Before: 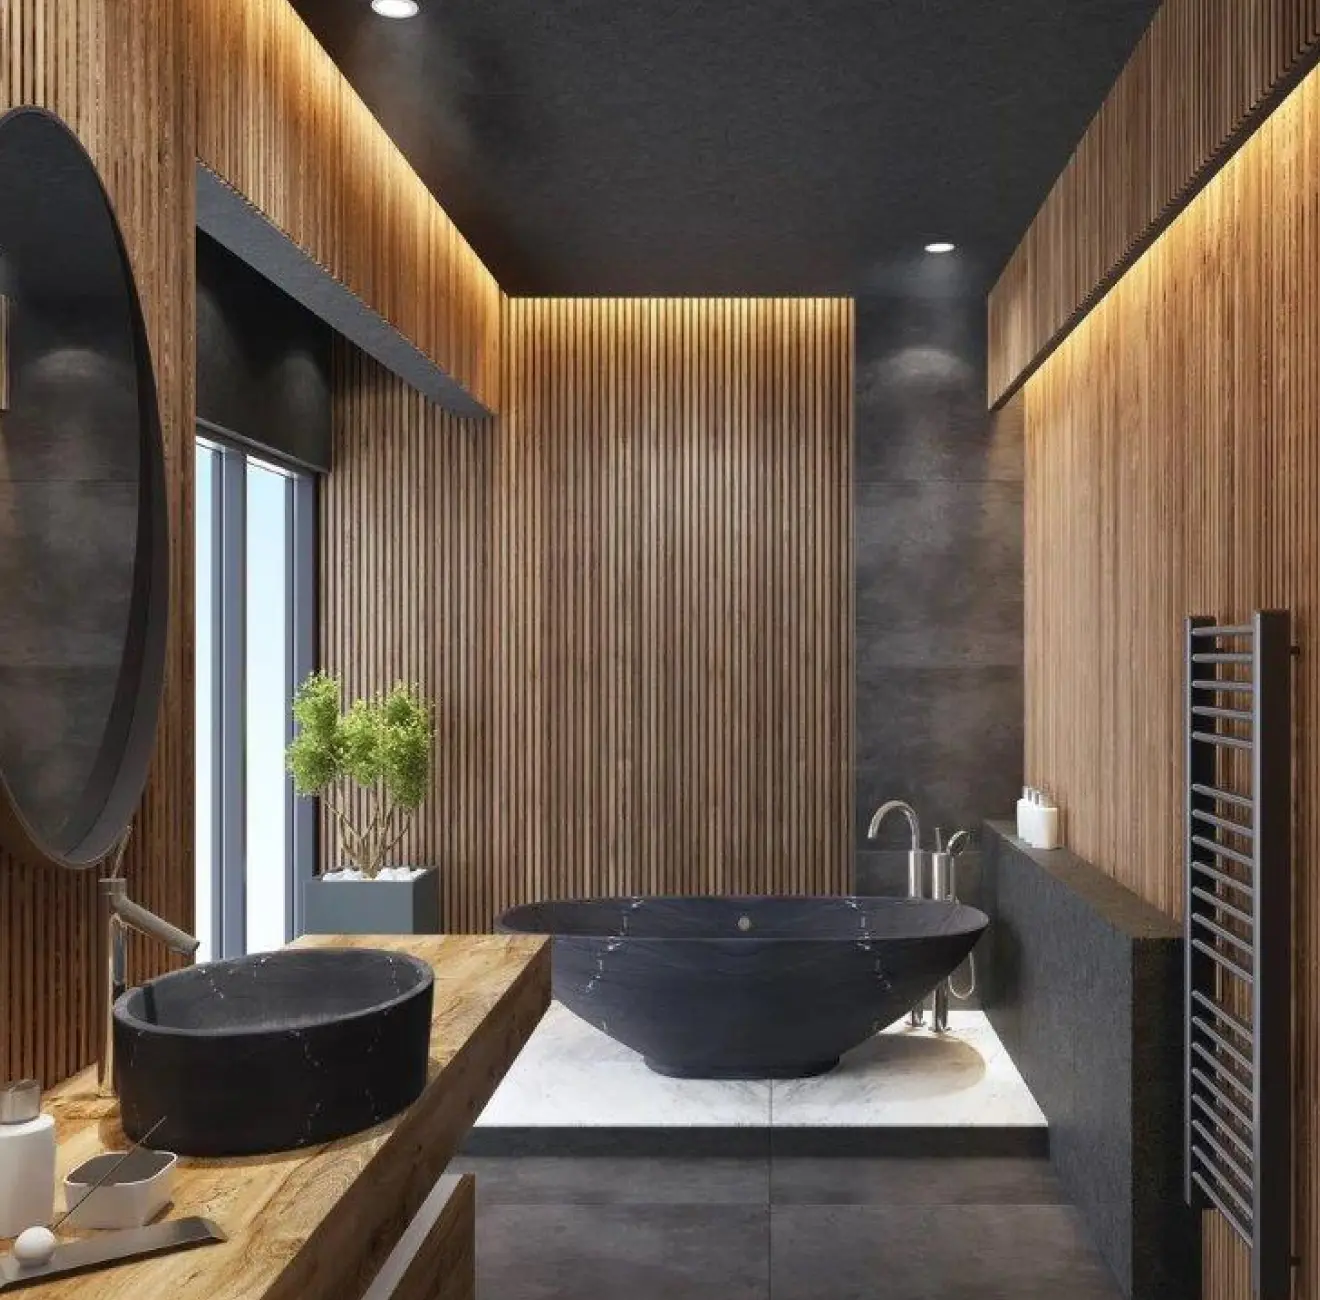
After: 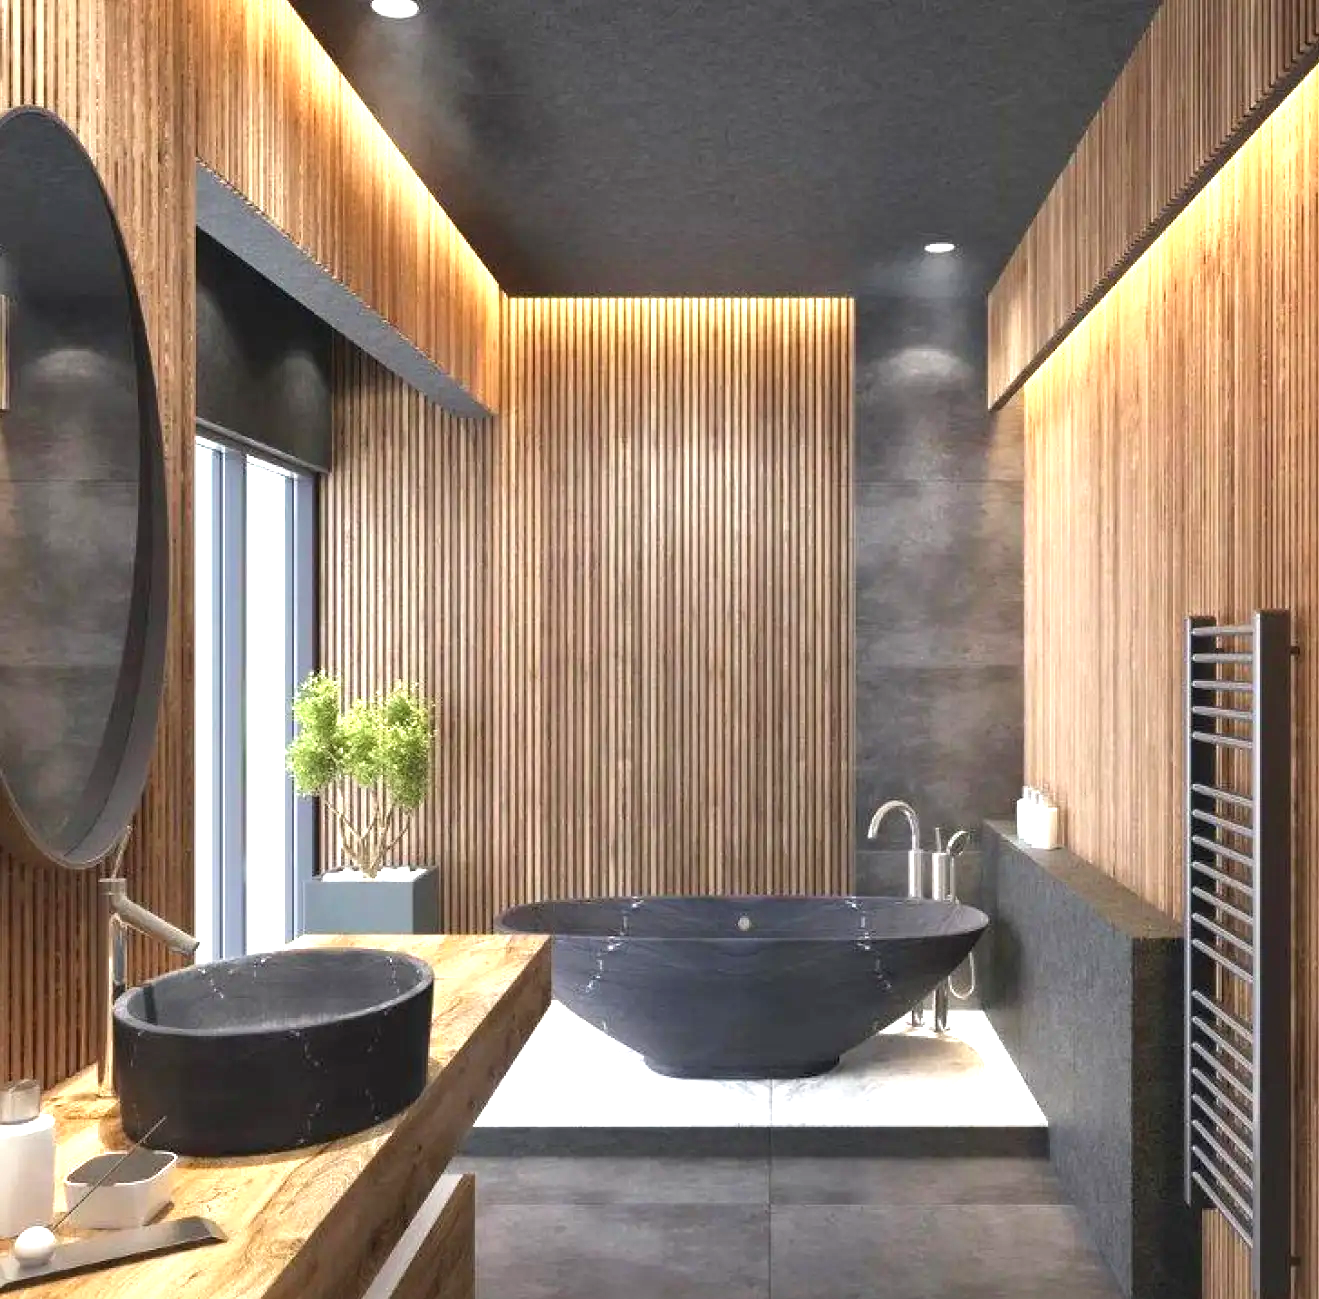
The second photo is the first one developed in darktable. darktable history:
exposure: black level correction 0, exposure 1.2 EV, compensate exposure bias true, compensate highlight preservation false
contrast brightness saturation: saturation -0.05
